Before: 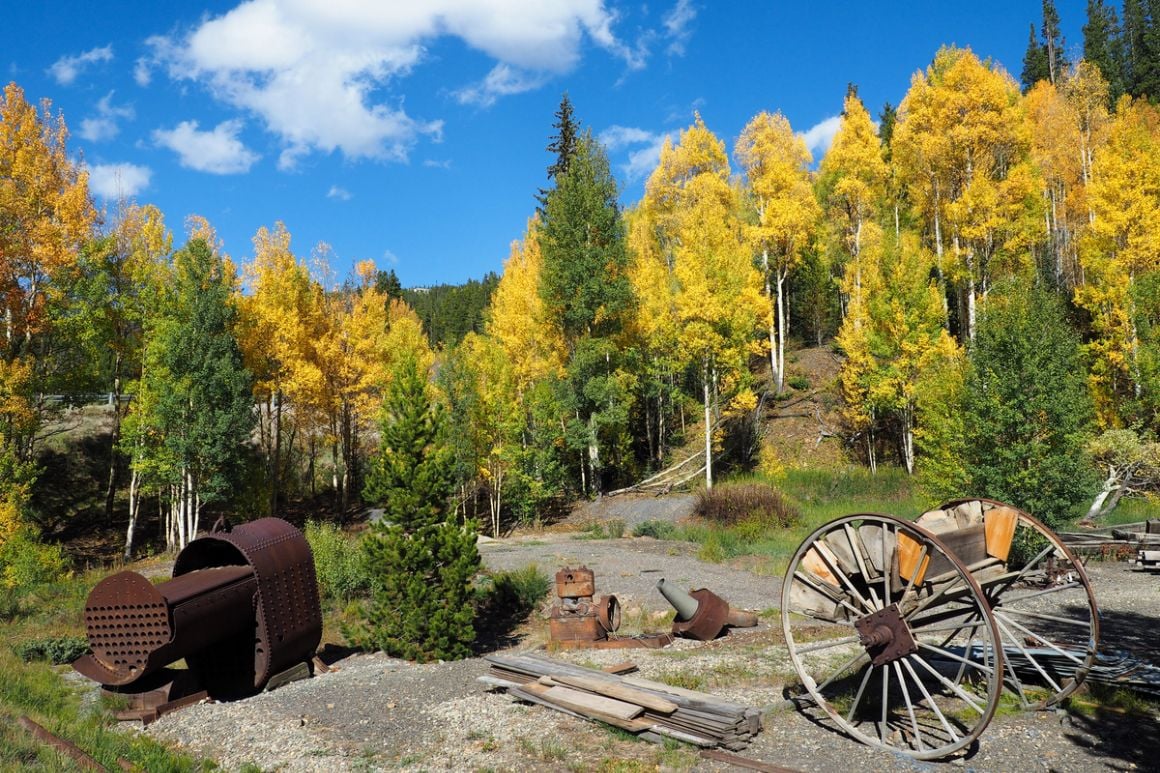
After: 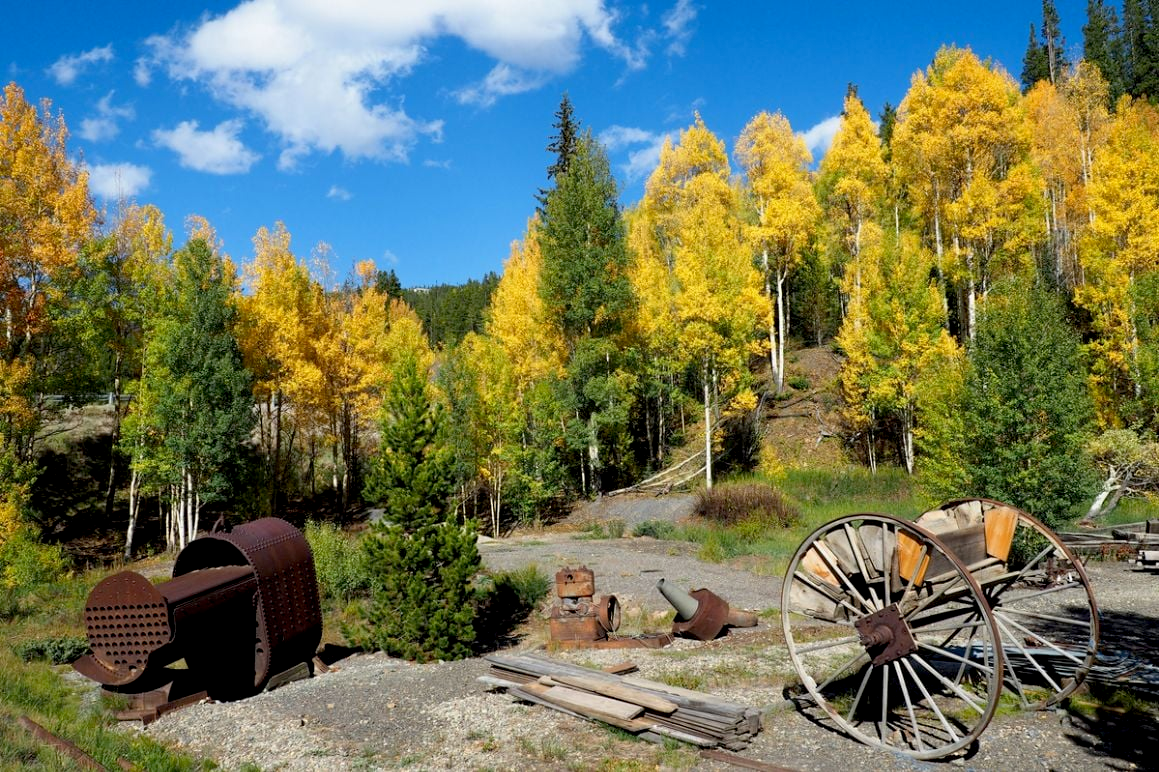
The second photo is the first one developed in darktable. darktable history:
exposure: black level correction 0.009, exposure 0.015 EV, compensate highlight preservation false
crop and rotate: left 0.077%, bottom 0.01%
